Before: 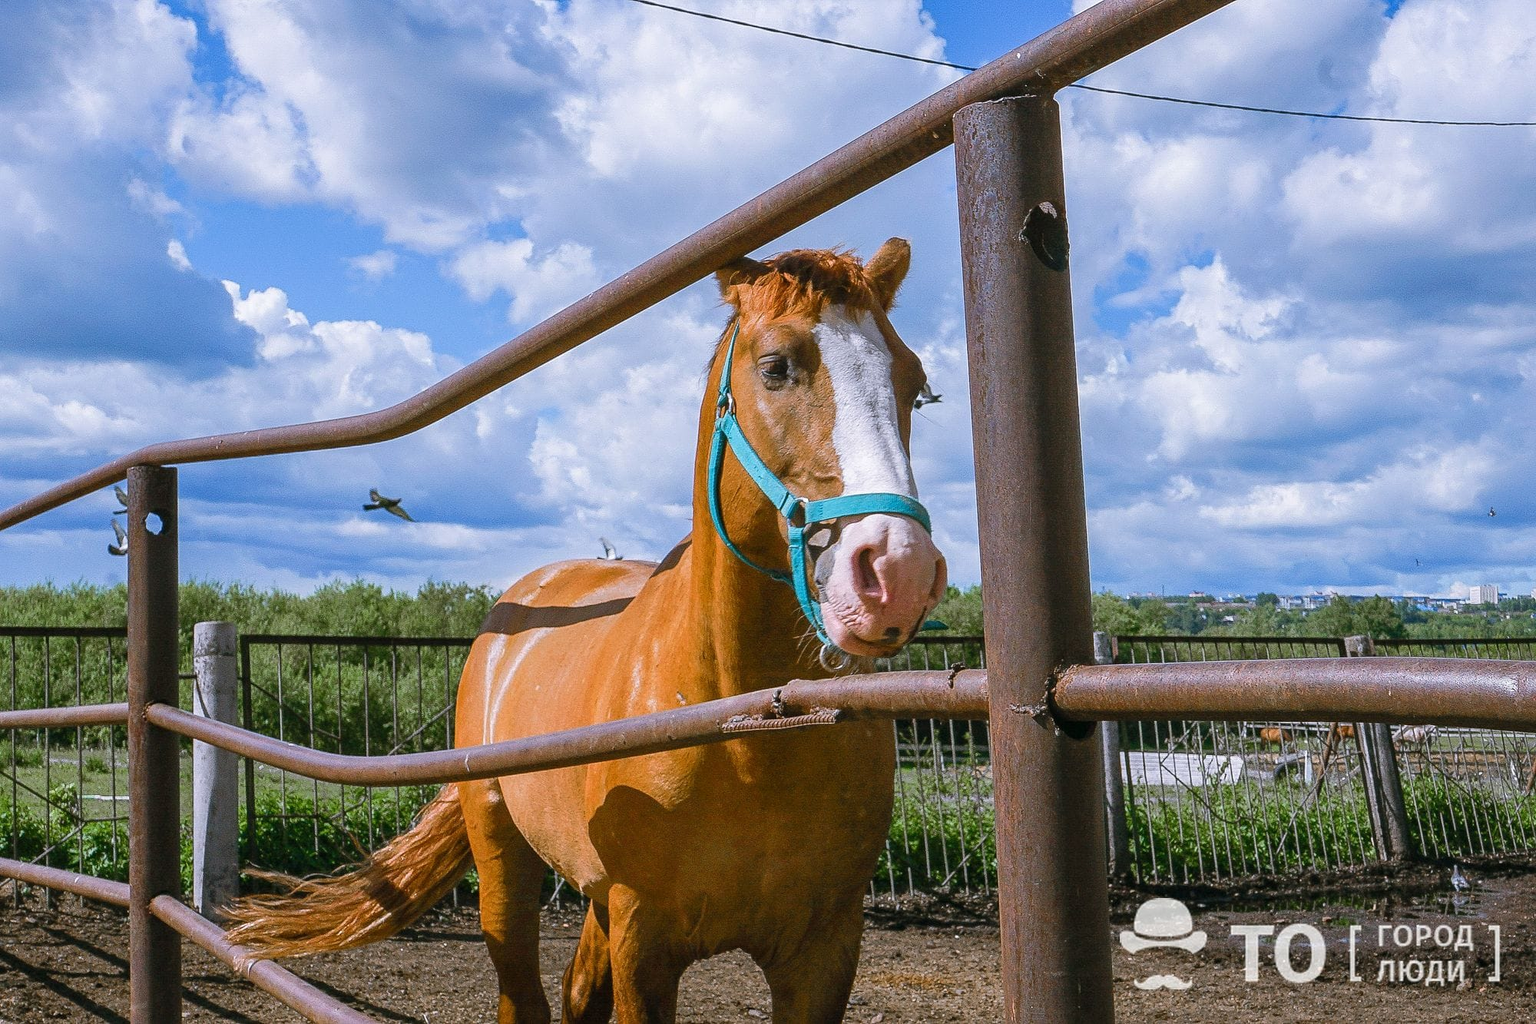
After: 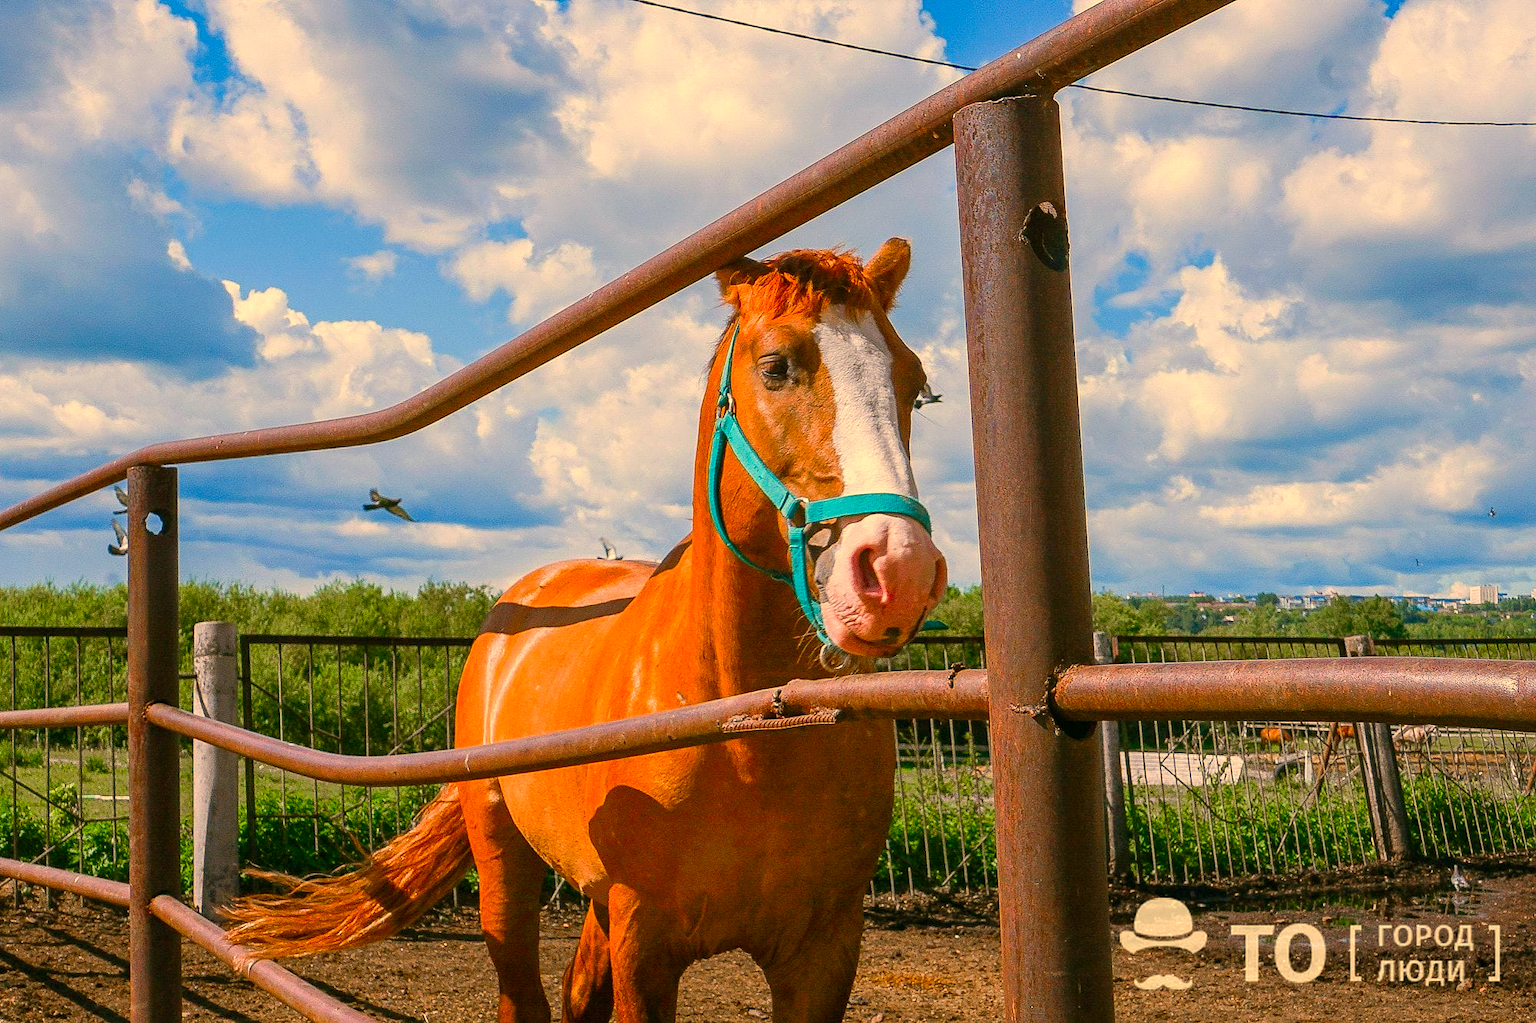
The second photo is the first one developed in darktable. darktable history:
white balance: red 1.138, green 0.996, blue 0.812
exposure: black level correction 0.001, compensate highlight preservation false
contrast brightness saturation: saturation 0.5
